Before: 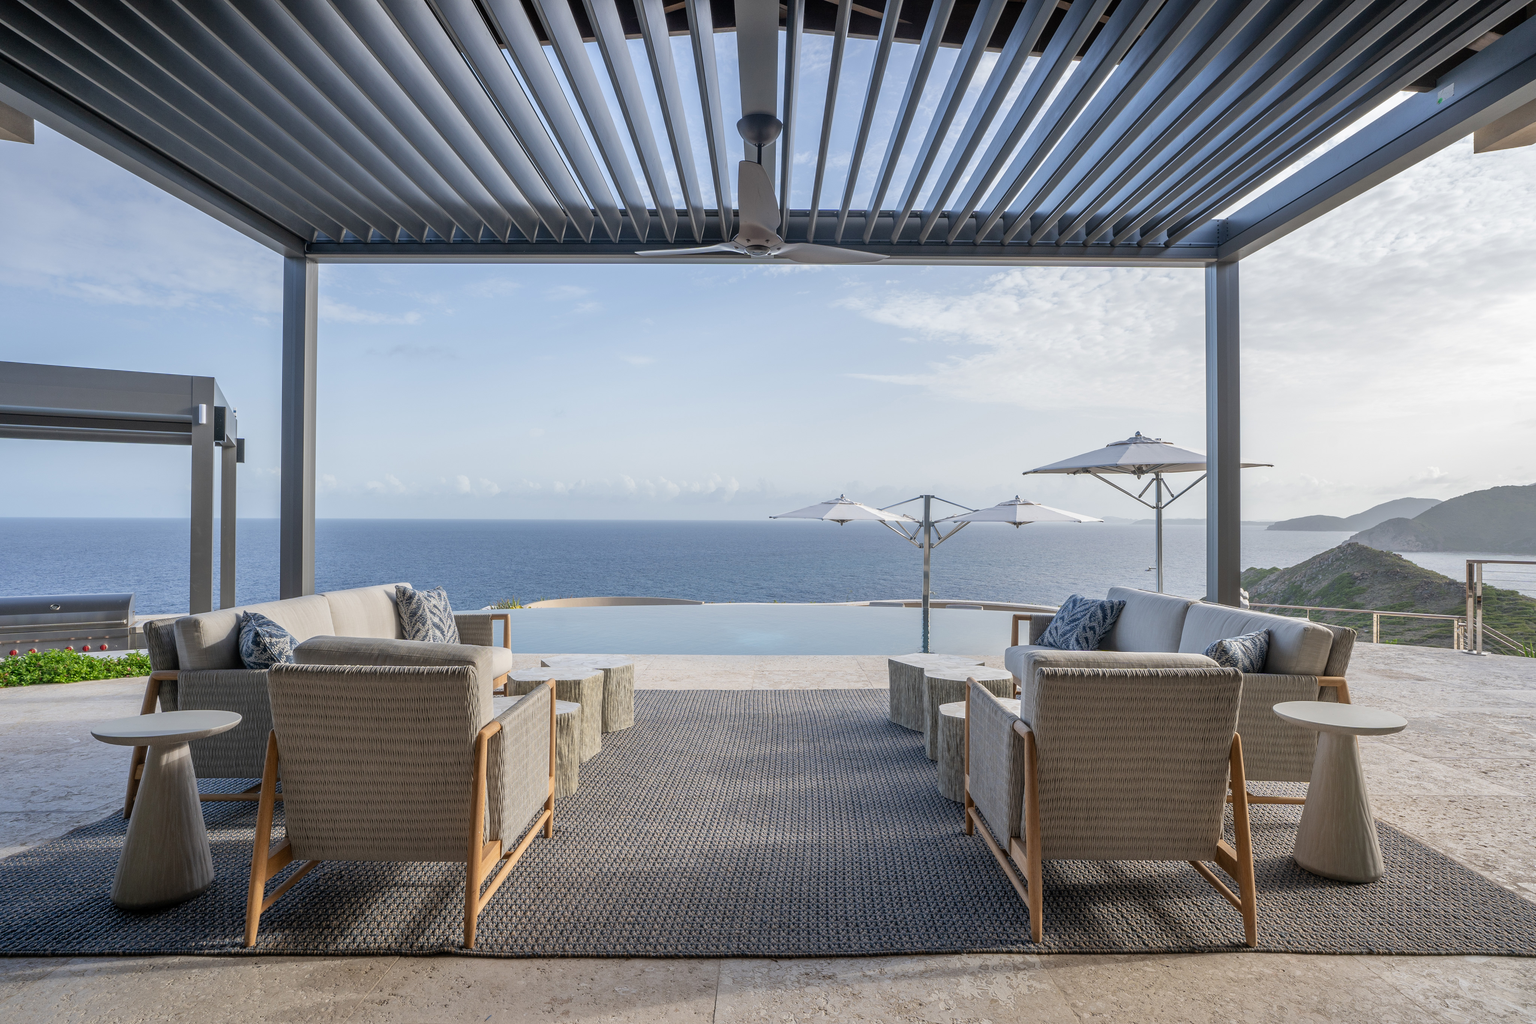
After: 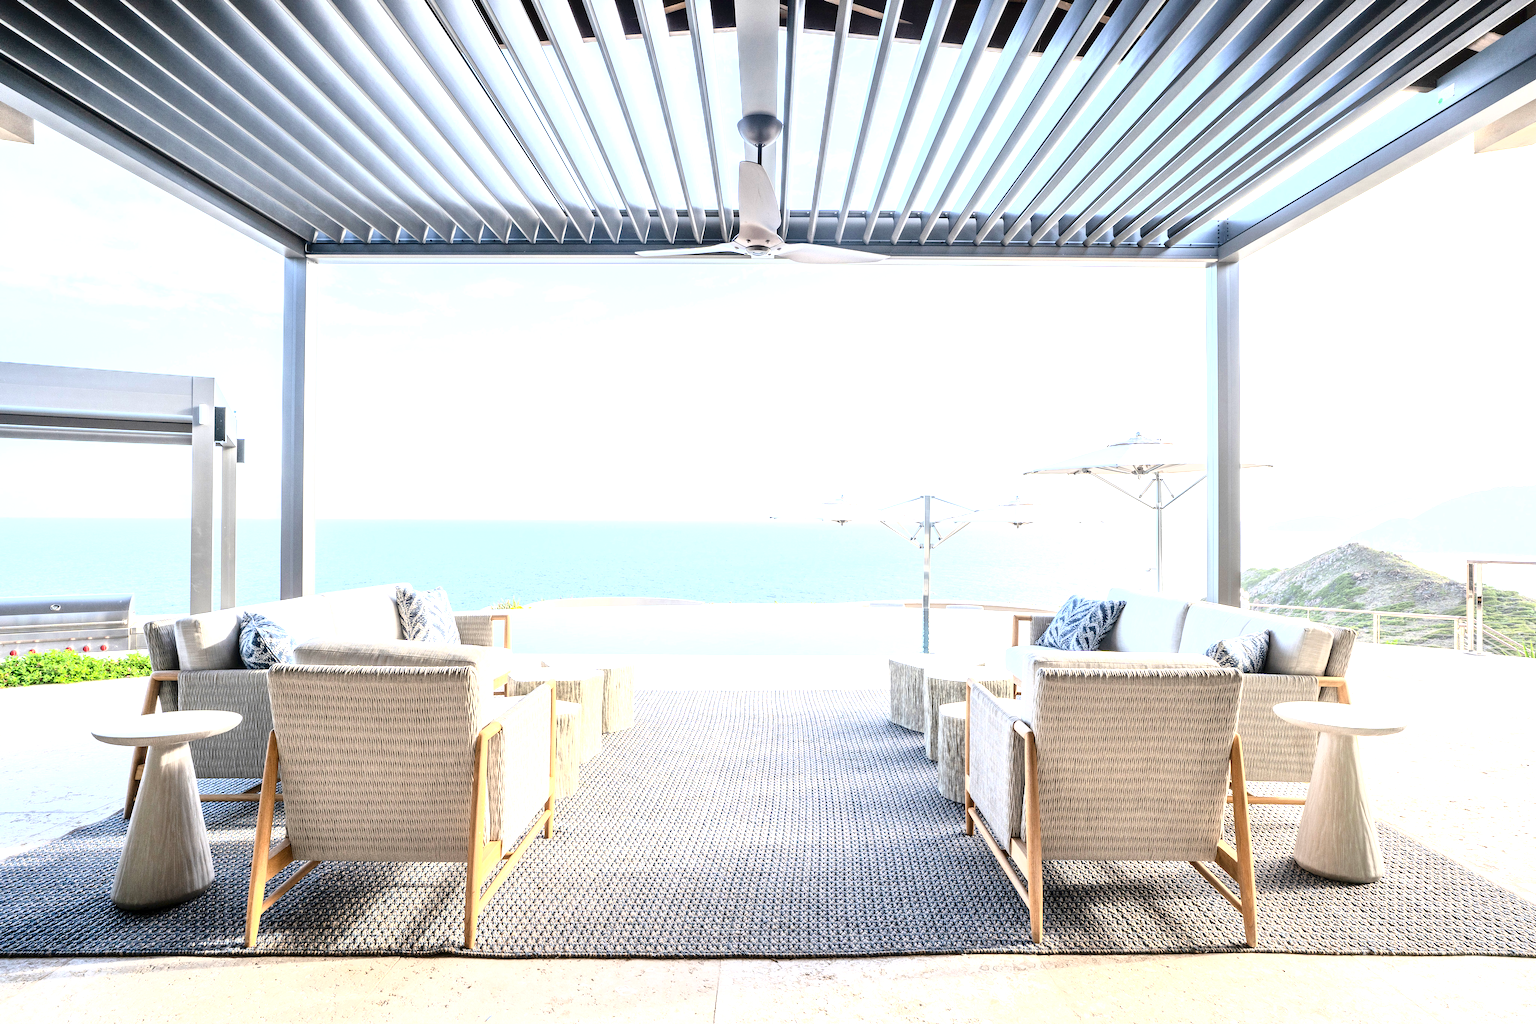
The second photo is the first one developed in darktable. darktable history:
tone curve: curves: ch0 [(0, 0) (0.003, 0.002) (0.011, 0.006) (0.025, 0.014) (0.044, 0.025) (0.069, 0.039) (0.1, 0.056) (0.136, 0.082) (0.177, 0.116) (0.224, 0.163) (0.277, 0.233) (0.335, 0.311) (0.399, 0.396) (0.468, 0.488) (0.543, 0.588) (0.623, 0.695) (0.709, 0.809) (0.801, 0.912) (0.898, 0.997) (1, 1)], color space Lab, independent channels, preserve colors none
exposure: exposure 1.994 EV, compensate highlight preservation false
